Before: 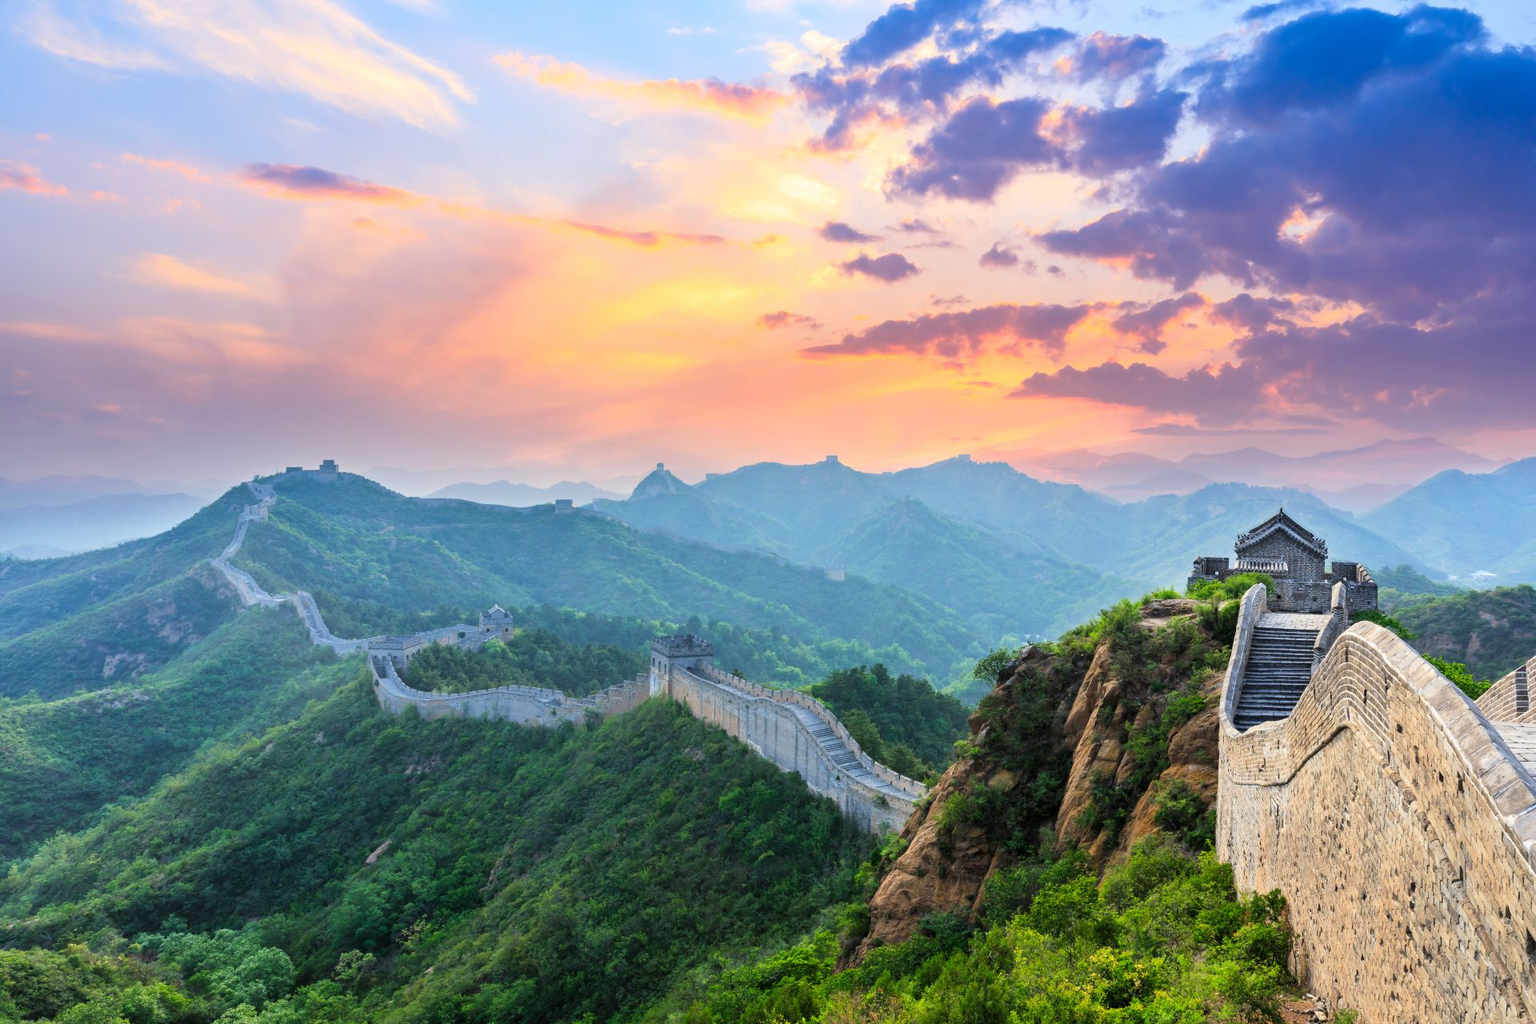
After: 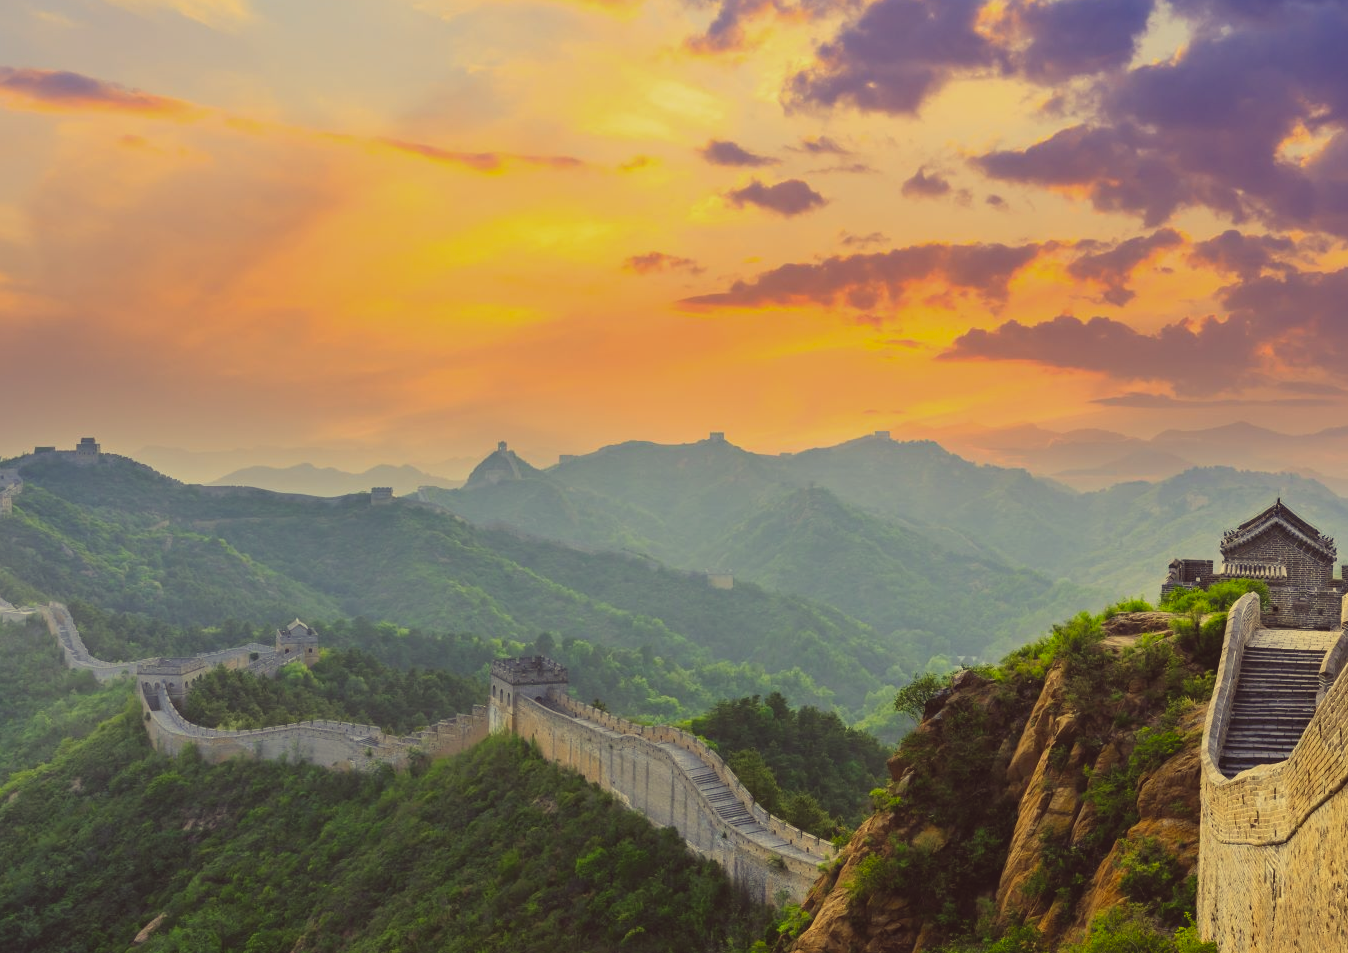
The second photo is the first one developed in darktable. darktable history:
color correction: highlights a* -0.567, highlights b* 39.58, shadows a* 9.7, shadows b* -0.739
exposure: black level correction -0.015, exposure -0.534 EV, compensate highlight preservation false
crop and rotate: left 16.832%, top 10.745%, right 12.956%, bottom 14.744%
